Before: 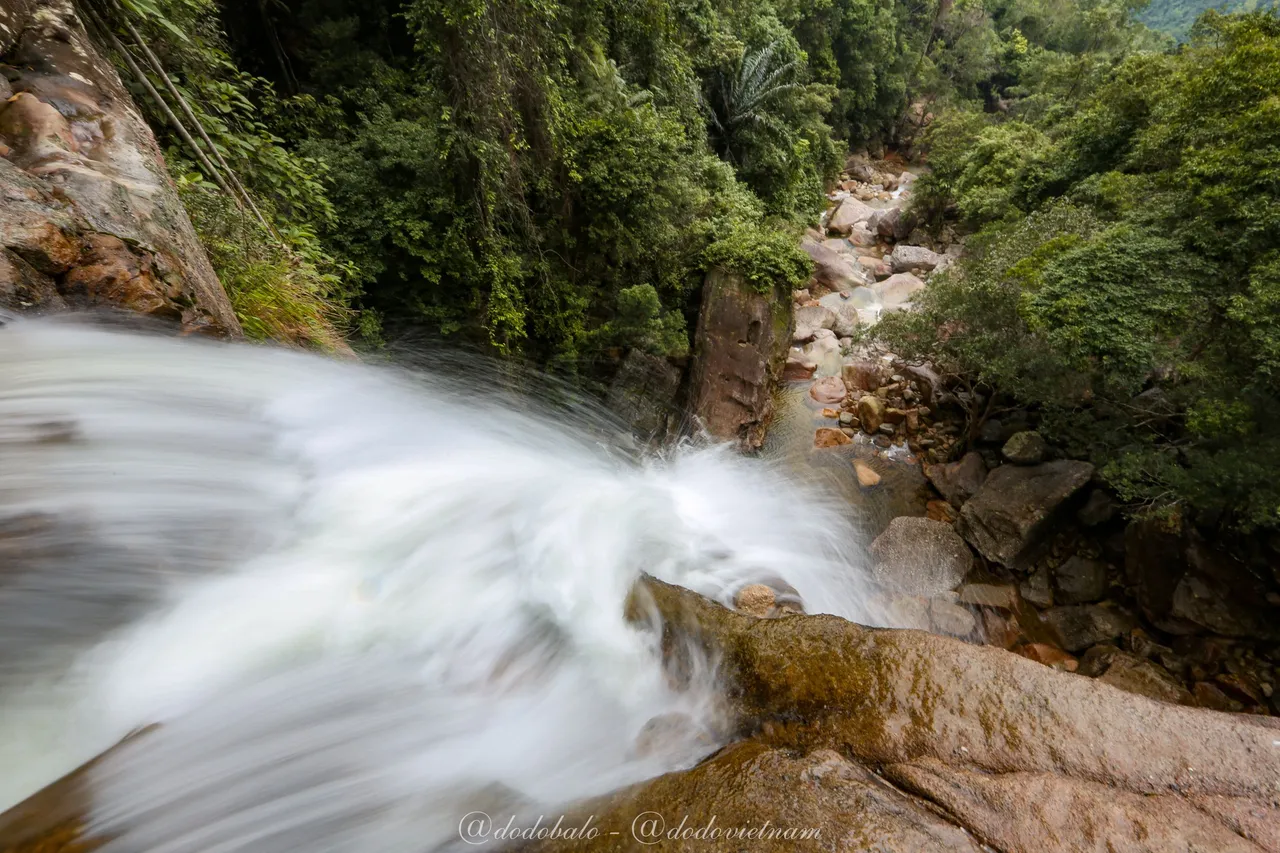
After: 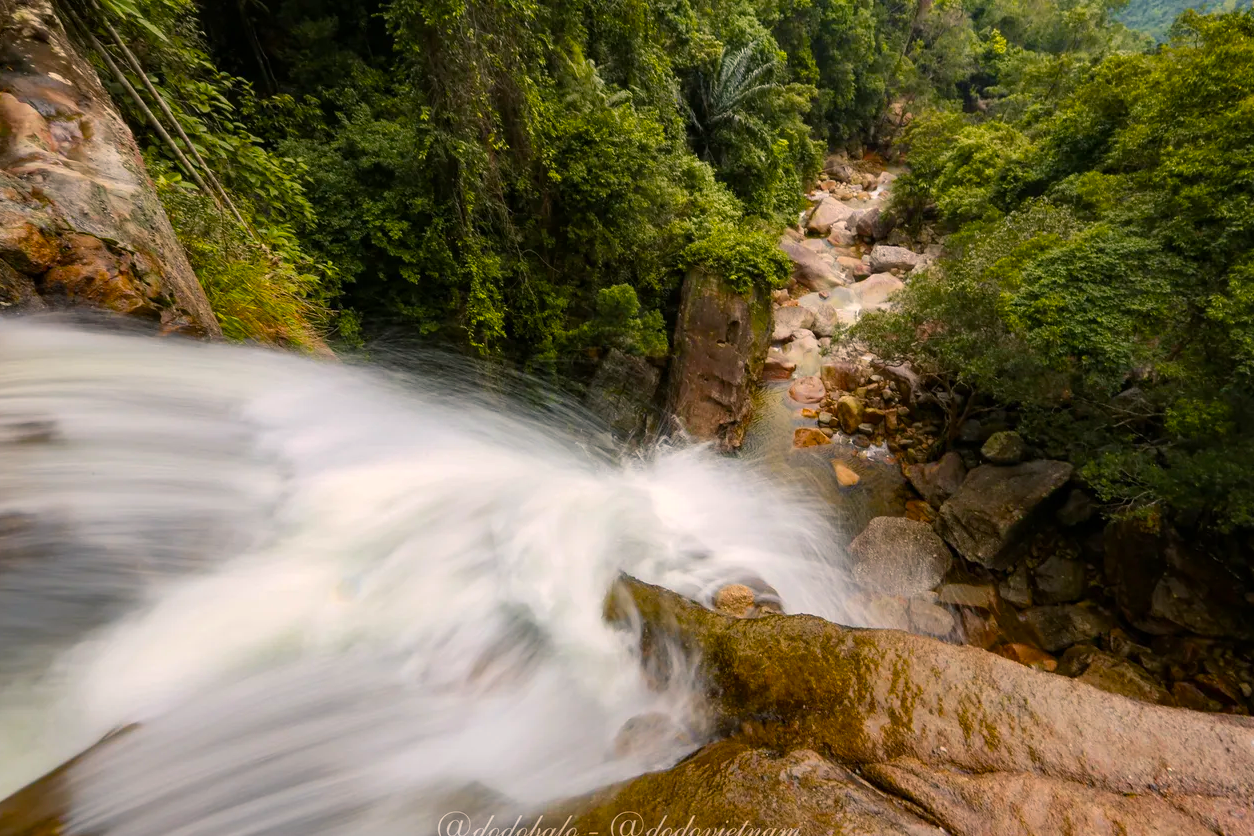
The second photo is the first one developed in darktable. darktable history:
crop: left 1.705%, right 0.267%, bottom 1.928%
color balance rgb: highlights gain › chroma 3.039%, highlights gain › hue 60.26°, linear chroma grading › global chroma 15.022%, perceptual saturation grading › global saturation 19.298%
